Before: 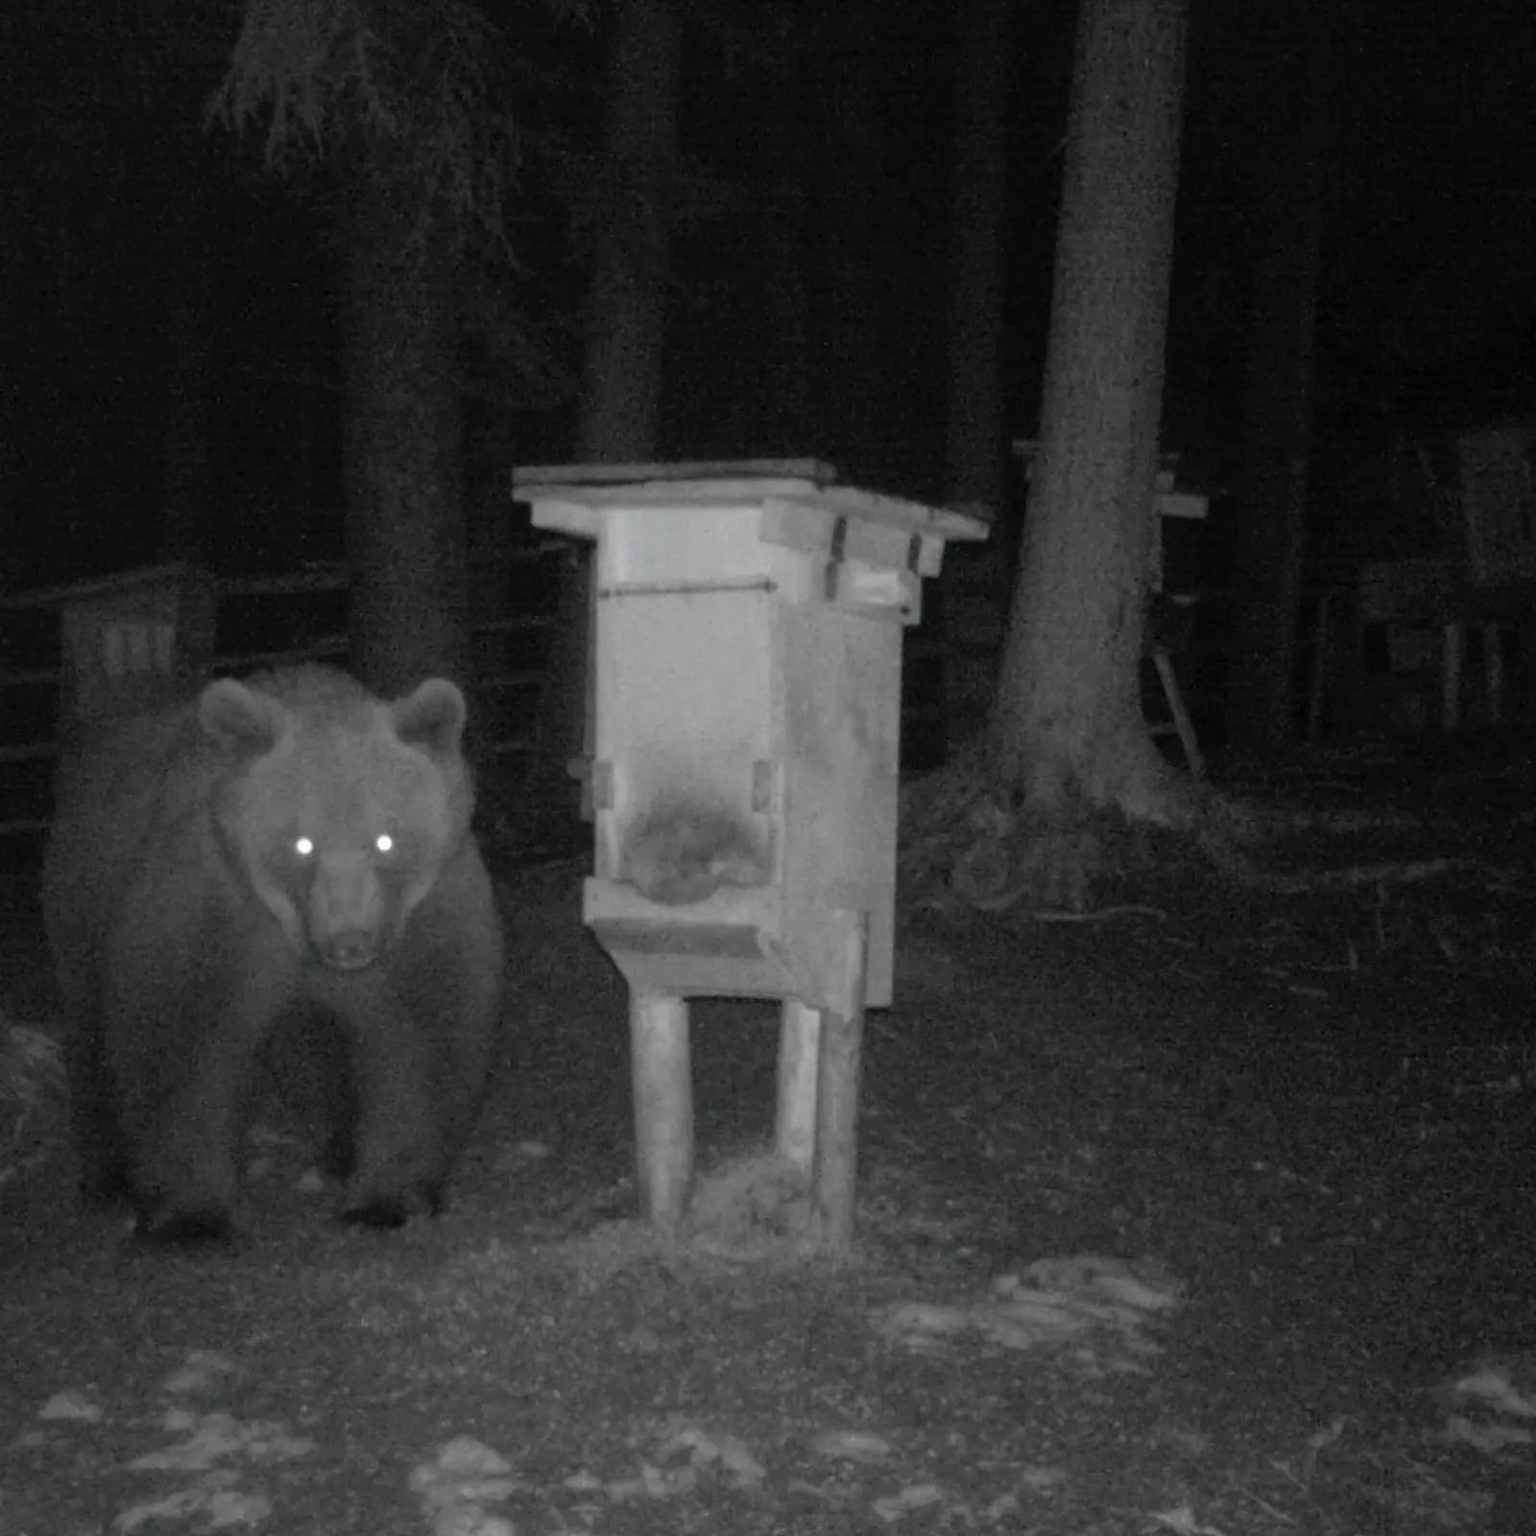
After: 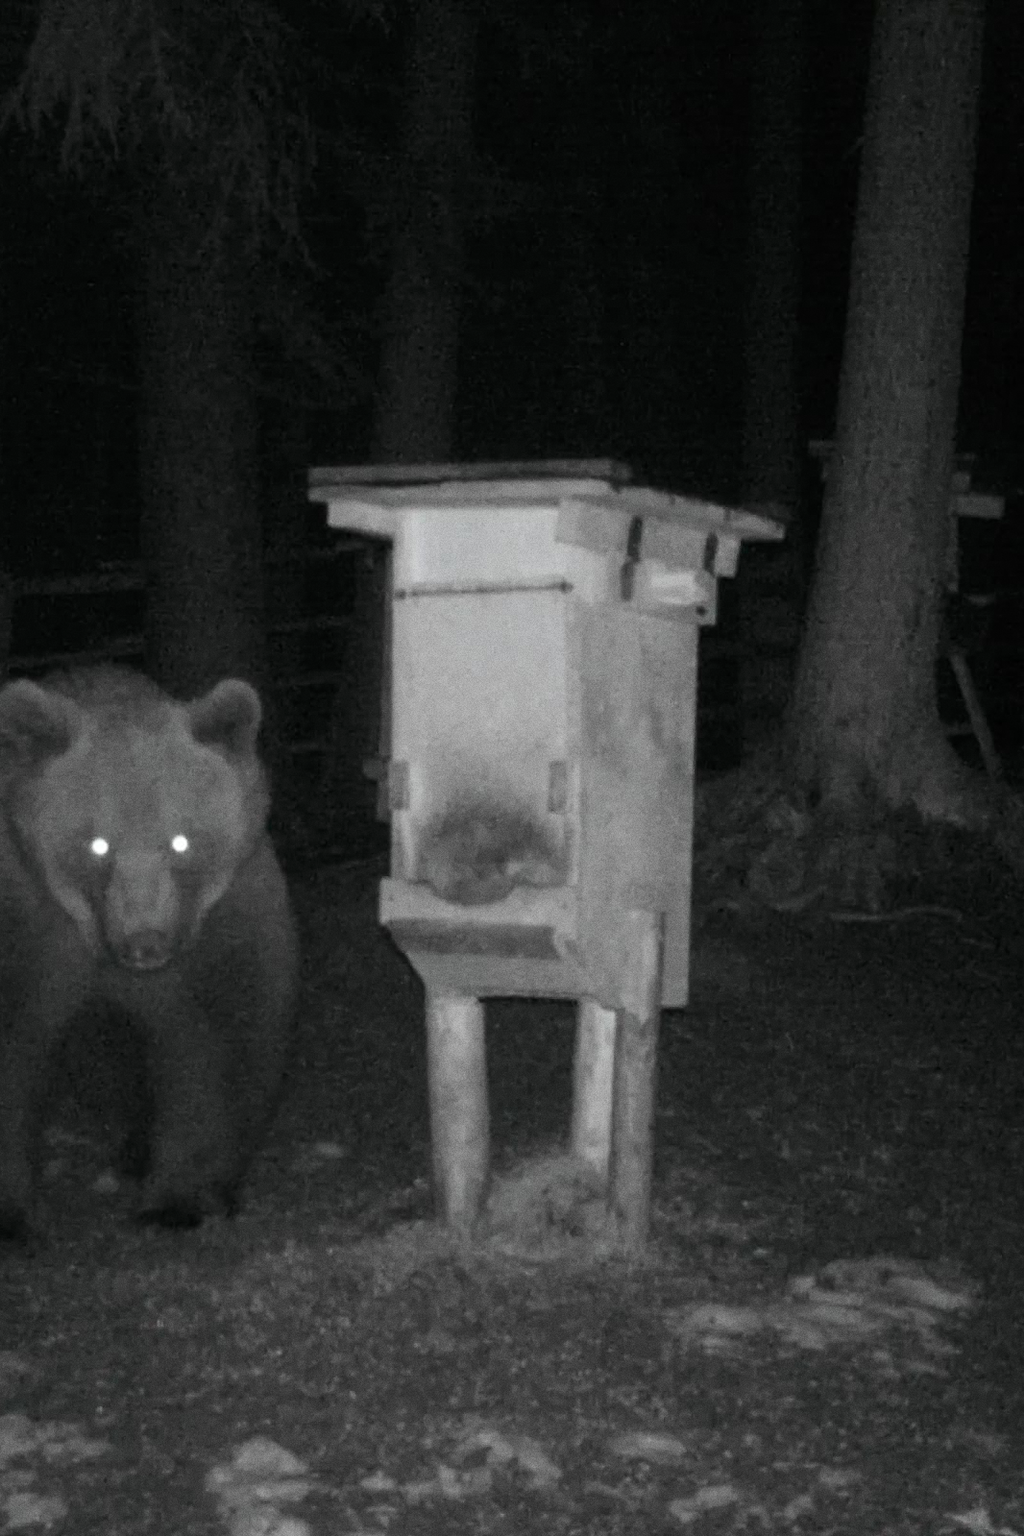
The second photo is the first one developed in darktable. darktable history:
contrast brightness saturation: contrast 0.22
crop and rotate: left 13.409%, right 19.924%
grain: coarseness 0.09 ISO
